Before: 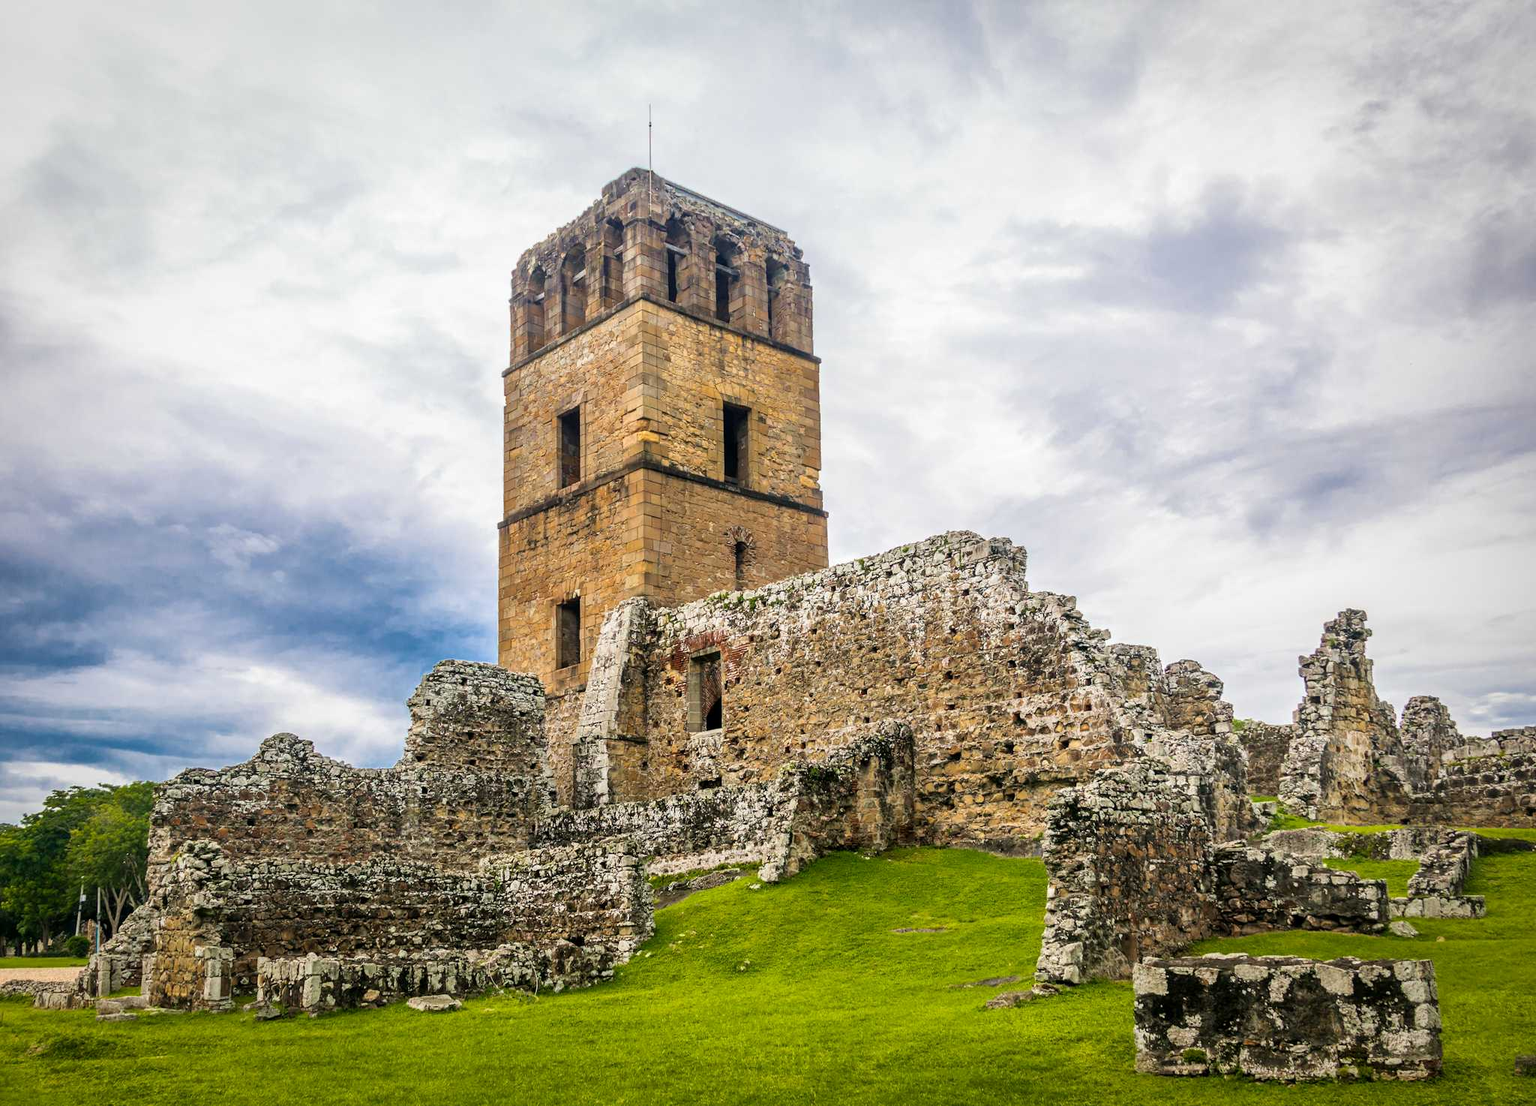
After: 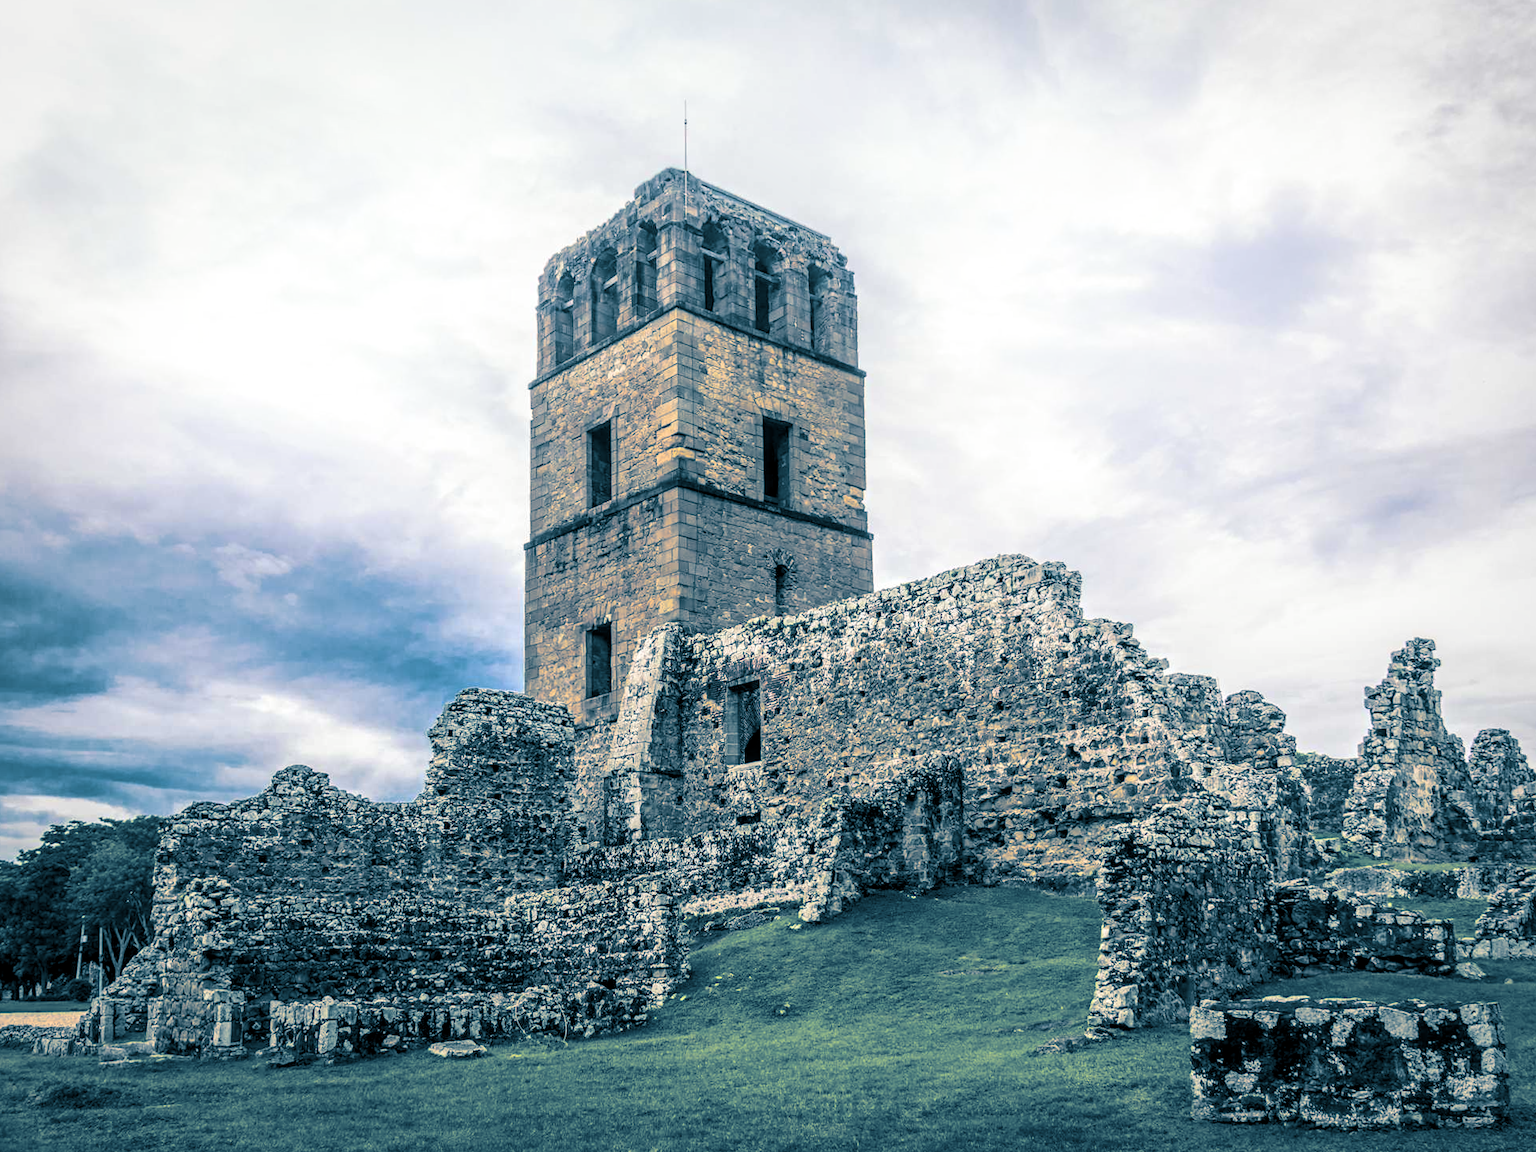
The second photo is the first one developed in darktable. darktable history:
exposure: compensate highlight preservation false
split-toning: shadows › hue 212.4°, balance -70
crop: right 4.126%, bottom 0.031%
rotate and perspective: rotation 0.174°, lens shift (vertical) 0.013, lens shift (horizontal) 0.019, shear 0.001, automatic cropping original format, crop left 0.007, crop right 0.991, crop top 0.016, crop bottom 0.997
shadows and highlights: shadows -24.28, highlights 49.77, soften with gaussian
local contrast: on, module defaults
